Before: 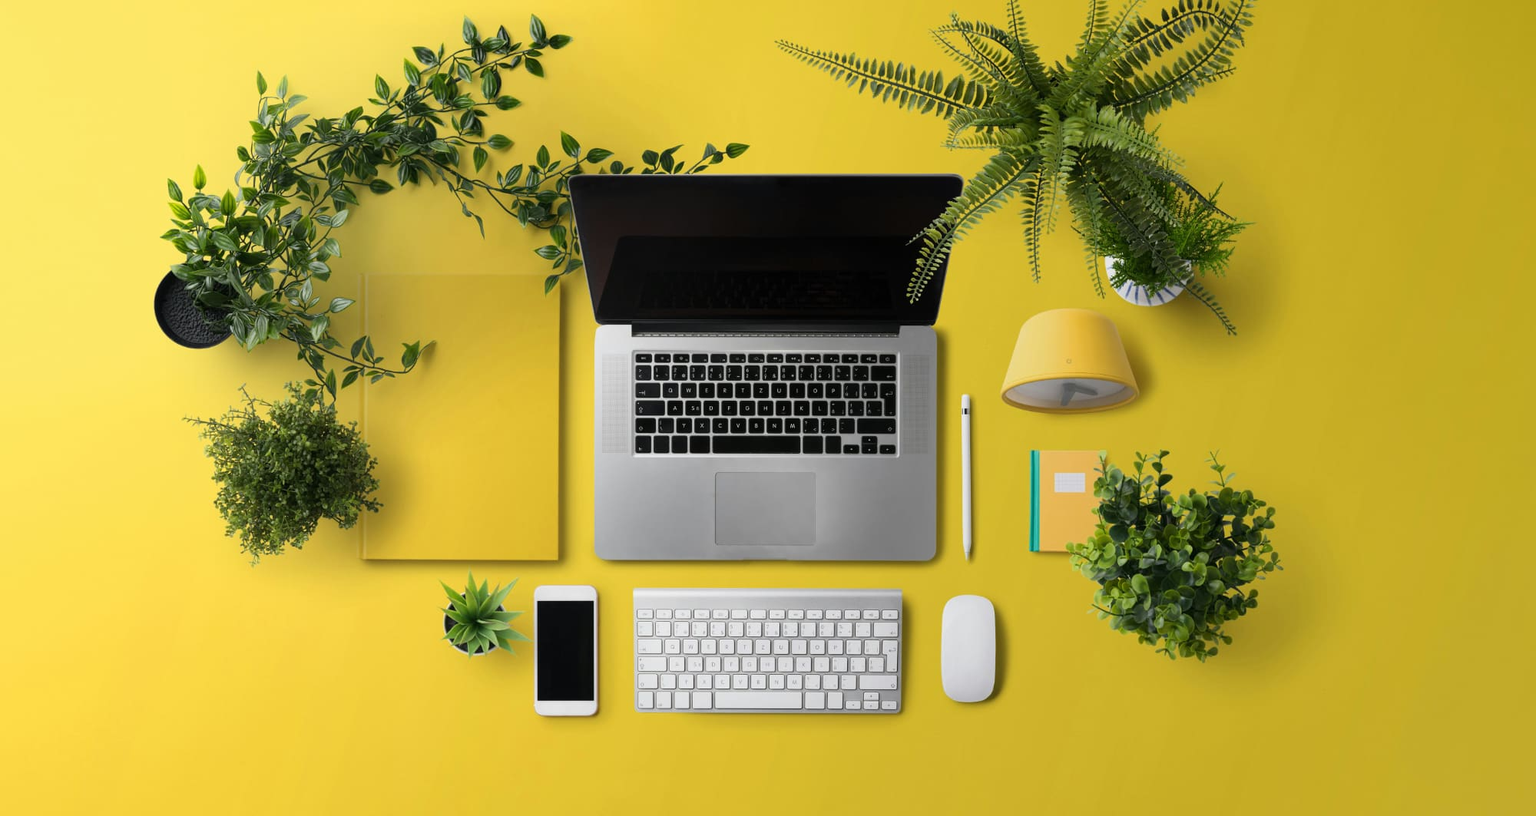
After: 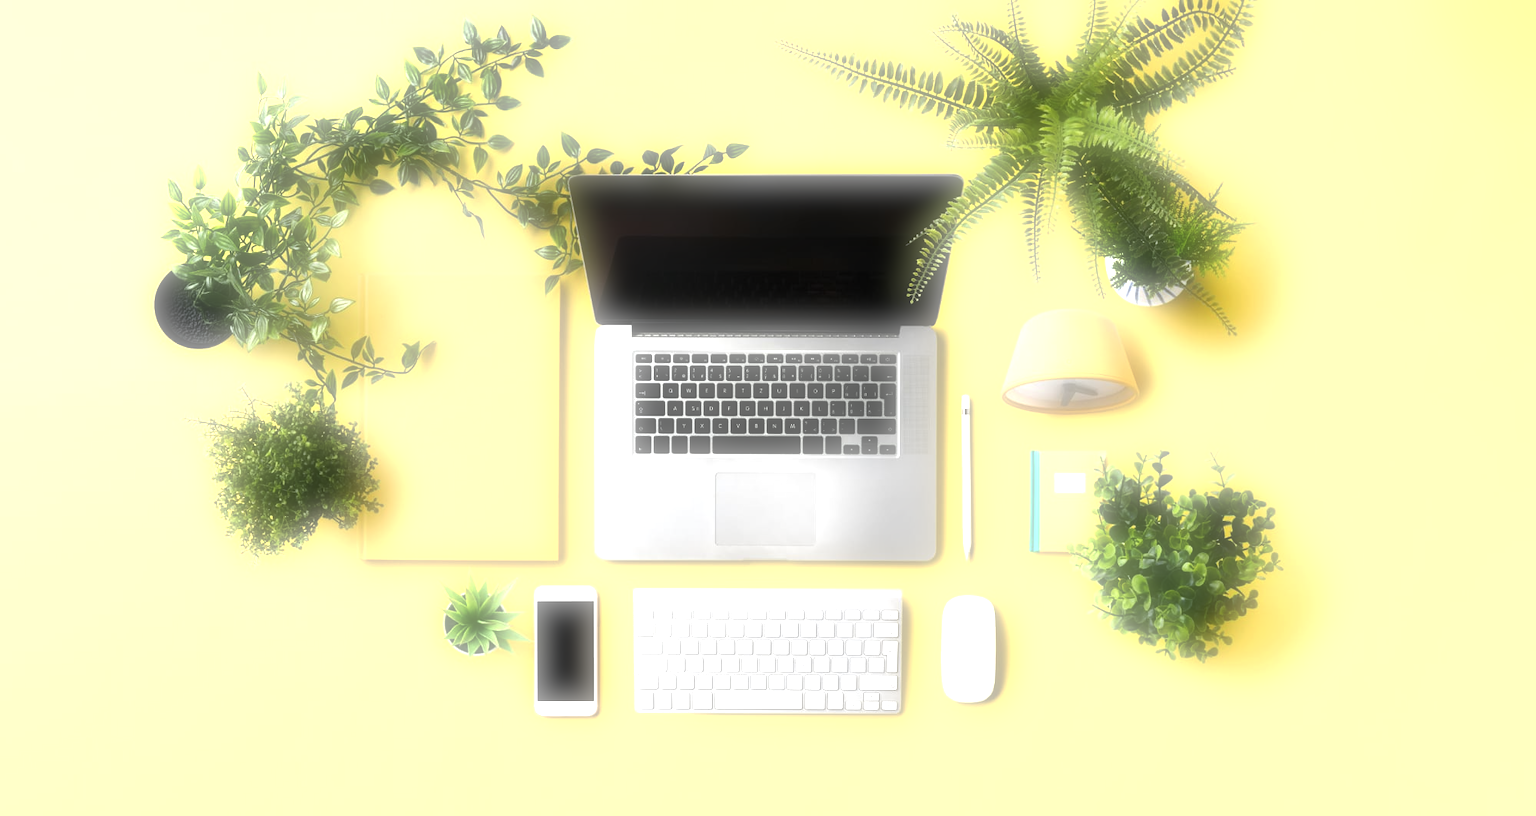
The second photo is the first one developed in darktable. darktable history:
exposure: black level correction 0, exposure 1.2 EV, compensate highlight preservation false
tone equalizer: -8 EV -0.417 EV, -7 EV -0.389 EV, -6 EV -0.333 EV, -5 EV -0.222 EV, -3 EV 0.222 EV, -2 EV 0.333 EV, -1 EV 0.389 EV, +0 EV 0.417 EV, edges refinement/feathering 500, mask exposure compensation -1.57 EV, preserve details no
soften: on, module defaults
